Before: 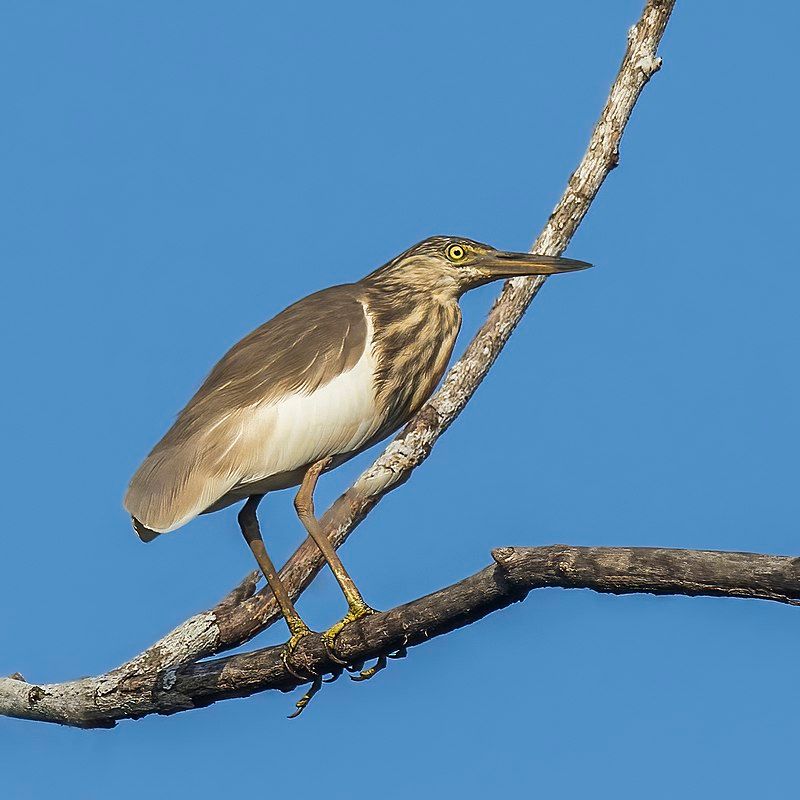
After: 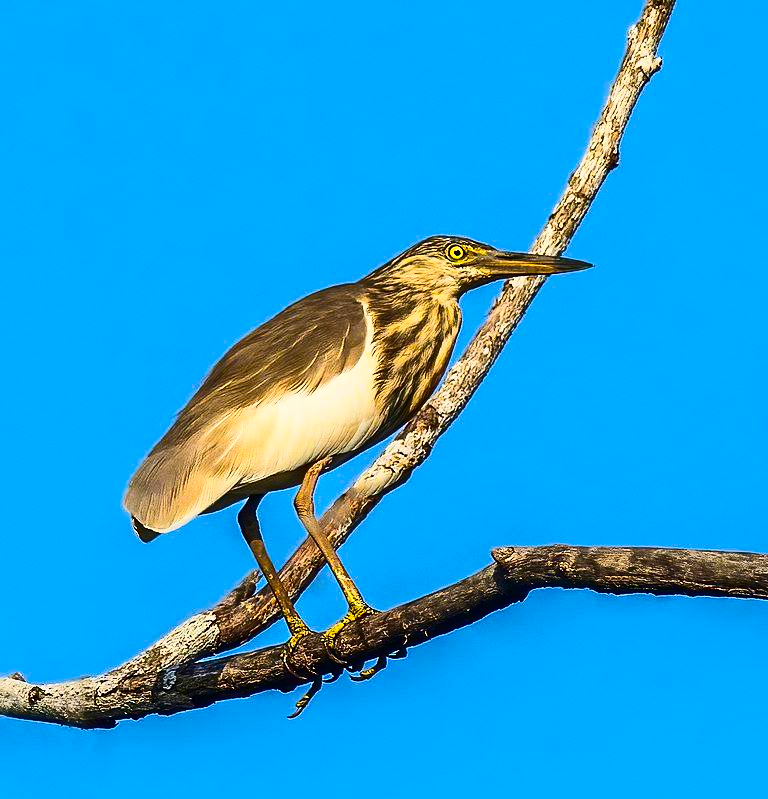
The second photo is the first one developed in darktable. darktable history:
color balance rgb: highlights gain › chroma 1.353%, highlights gain › hue 55.72°, perceptual saturation grading › global saturation 19.898%, global vibrance 32.931%
crop: right 3.989%, bottom 0.049%
contrast brightness saturation: contrast 0.412, brightness 0.046, saturation 0.258
